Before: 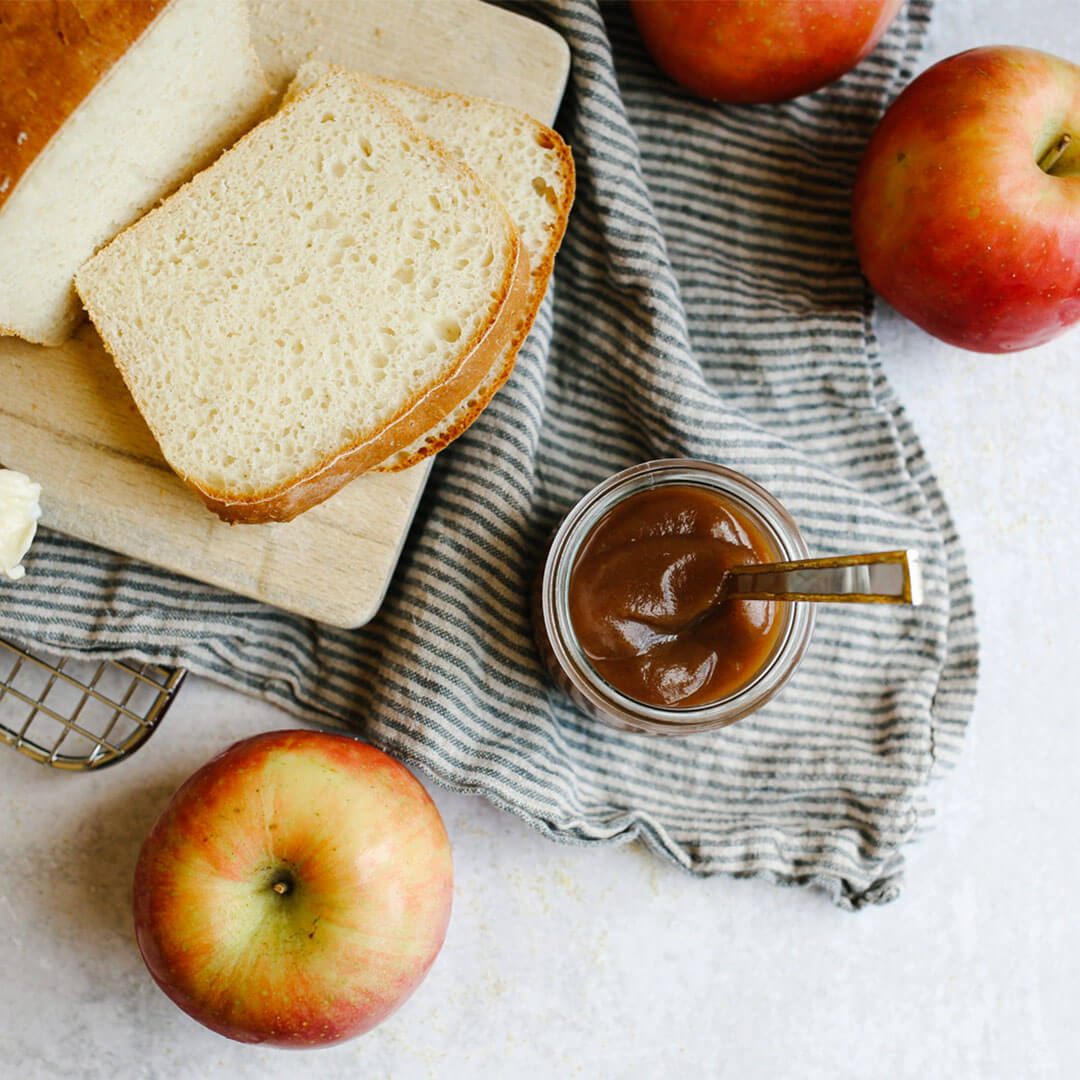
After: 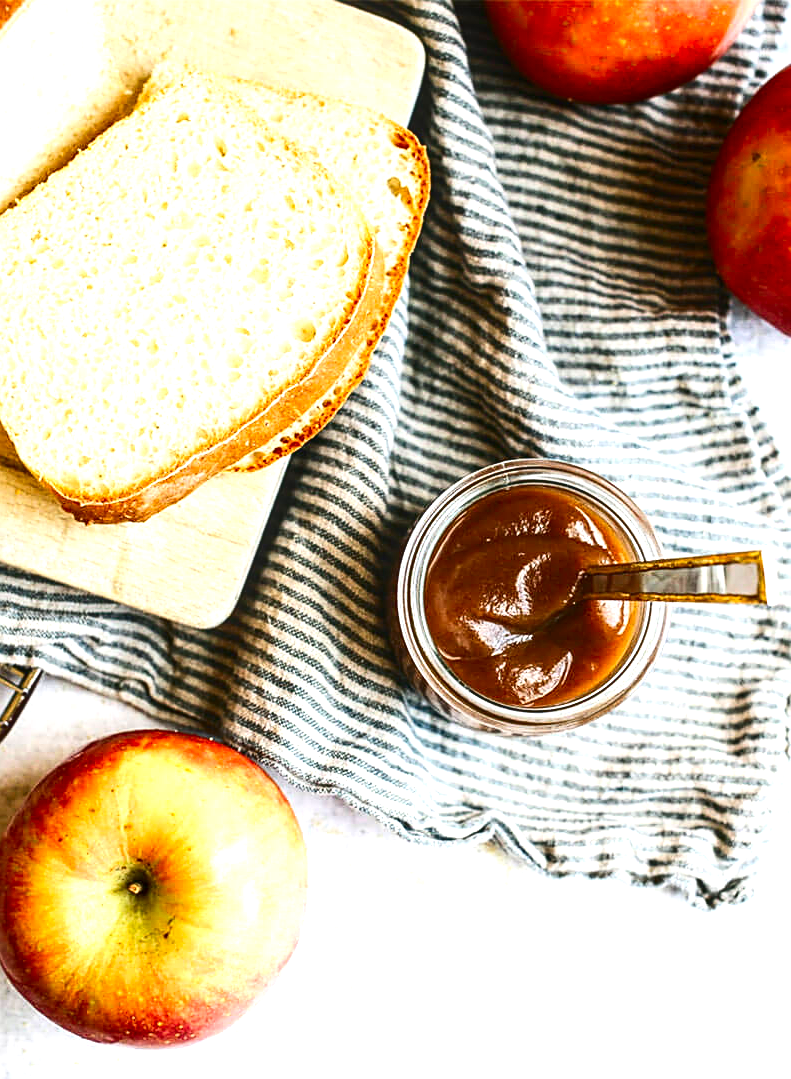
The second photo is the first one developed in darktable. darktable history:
local contrast: on, module defaults
sharpen: on, module defaults
contrast brightness saturation: contrast 0.2, brightness -0.11, saturation 0.1
crop: left 13.443%, right 13.31%
exposure: black level correction 0, exposure 1.1 EV, compensate highlight preservation false
